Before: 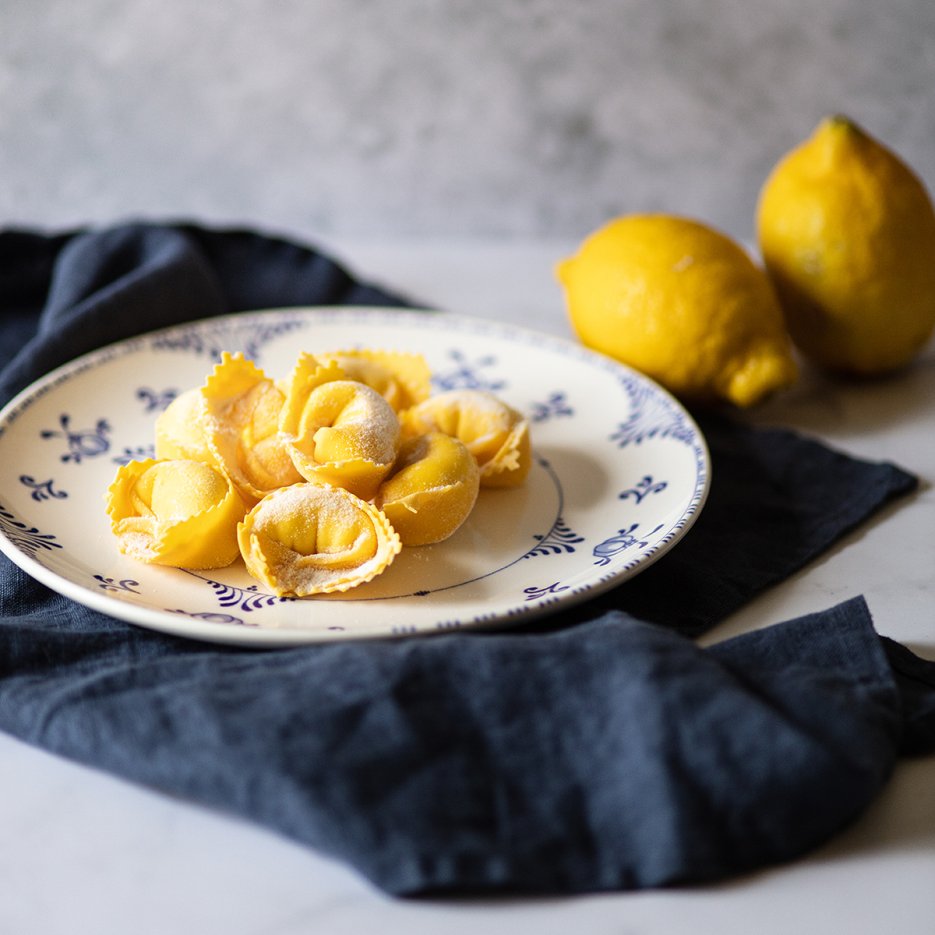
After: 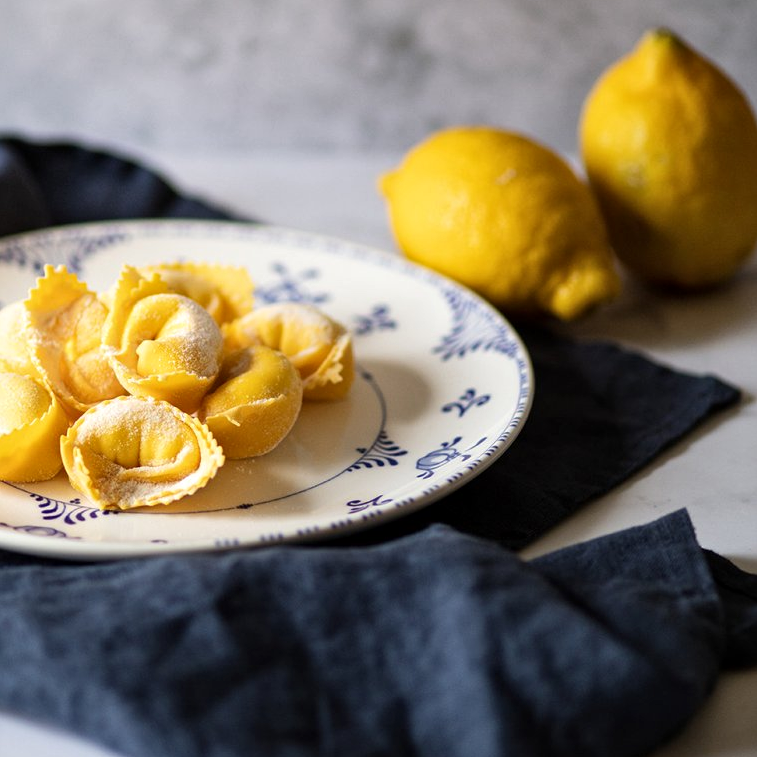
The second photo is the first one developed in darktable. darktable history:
color calibration: illuminant same as pipeline (D50), adaptation none (bypass), x 0.333, y 0.334, temperature 5005.74 K
local contrast: mode bilateral grid, contrast 28, coarseness 17, detail 115%, midtone range 0.2
crop: left 18.999%, top 9.349%, right 0.001%, bottom 9.639%
